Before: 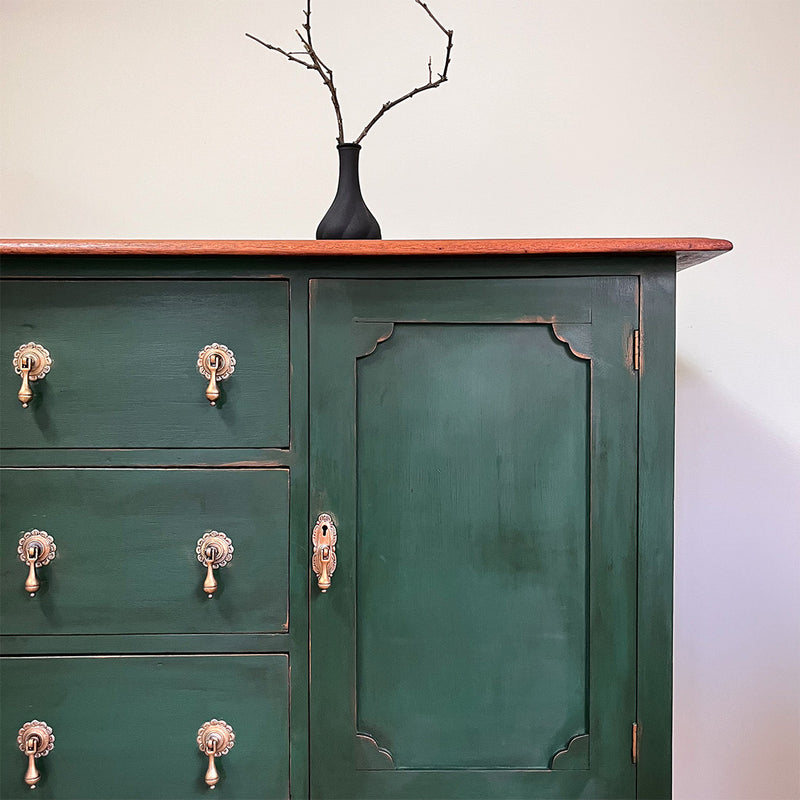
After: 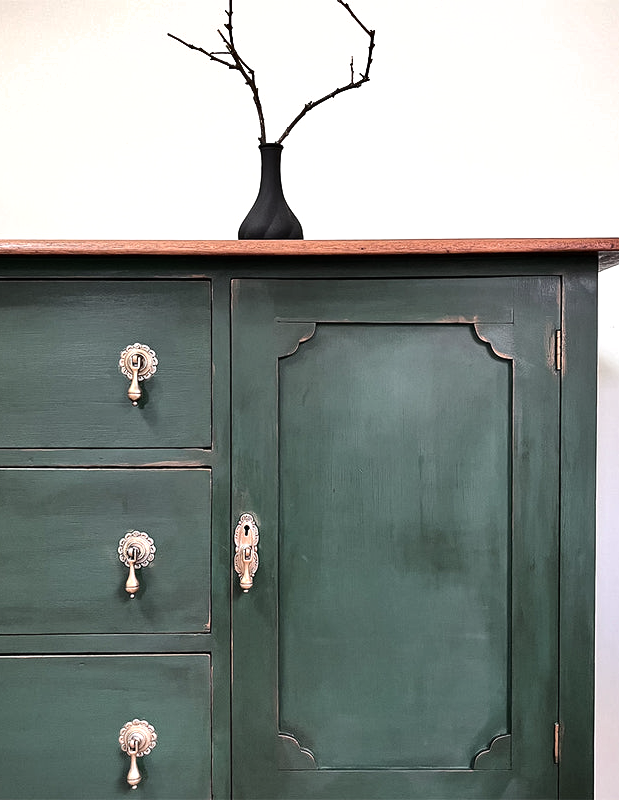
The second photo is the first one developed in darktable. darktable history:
exposure: exposure -0.004 EV, compensate exposure bias true, compensate highlight preservation false
crop: left 9.865%, right 12.716%
shadows and highlights: shadows 53.26, soften with gaussian
tone equalizer: -8 EV -0.403 EV, -7 EV -0.397 EV, -6 EV -0.367 EV, -5 EV -0.219 EV, -3 EV 0.251 EV, -2 EV 0.326 EV, -1 EV 0.367 EV, +0 EV 0.407 EV
contrast brightness saturation: contrast 0.102, saturation -0.353
